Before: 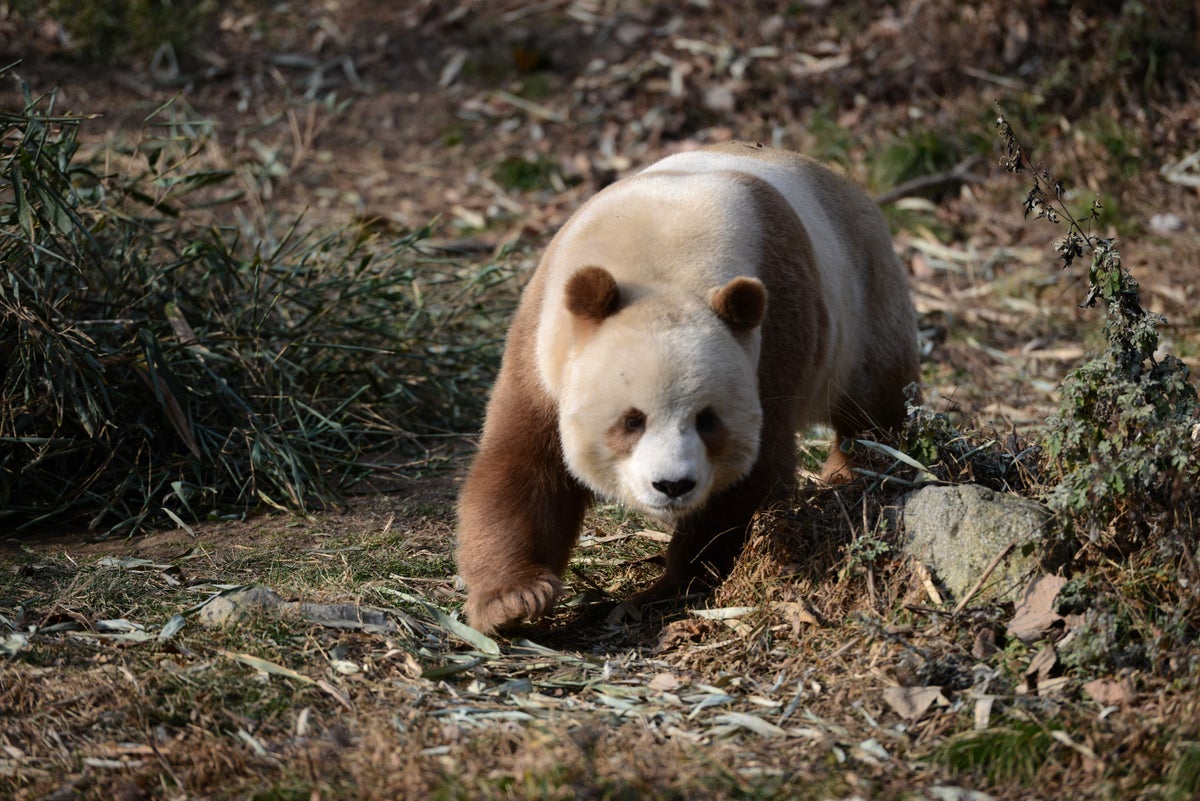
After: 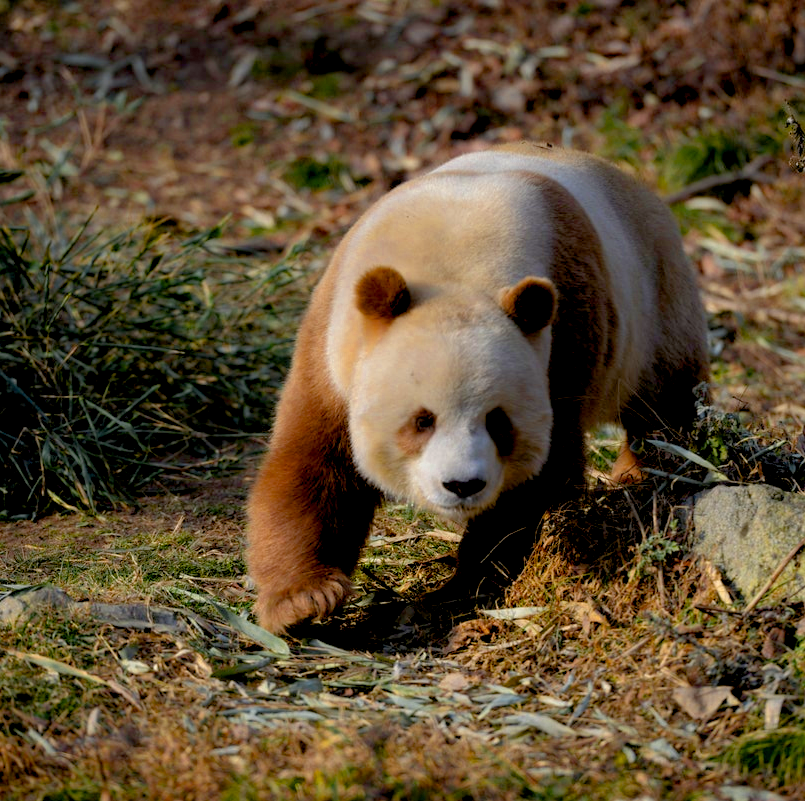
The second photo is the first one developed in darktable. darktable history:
crop and rotate: left 17.536%, right 15.325%
color balance rgb: global offset › luminance -1.423%, perceptual saturation grading › global saturation 29.767%, global vibrance 20%
color zones: curves: ch0 [(0.004, 0.305) (0.261, 0.623) (0.389, 0.399) (0.708, 0.571) (0.947, 0.34)]; ch1 [(0.025, 0.645) (0.229, 0.584) (0.326, 0.551) (0.484, 0.262) (0.757, 0.643)]
tone equalizer: -8 EV 0.264 EV, -7 EV 0.425 EV, -6 EV 0.412 EV, -5 EV 0.233 EV, -3 EV -0.253 EV, -2 EV -0.392 EV, -1 EV -0.422 EV, +0 EV -0.252 EV, edges refinement/feathering 500, mask exposure compensation -1.57 EV, preserve details no
